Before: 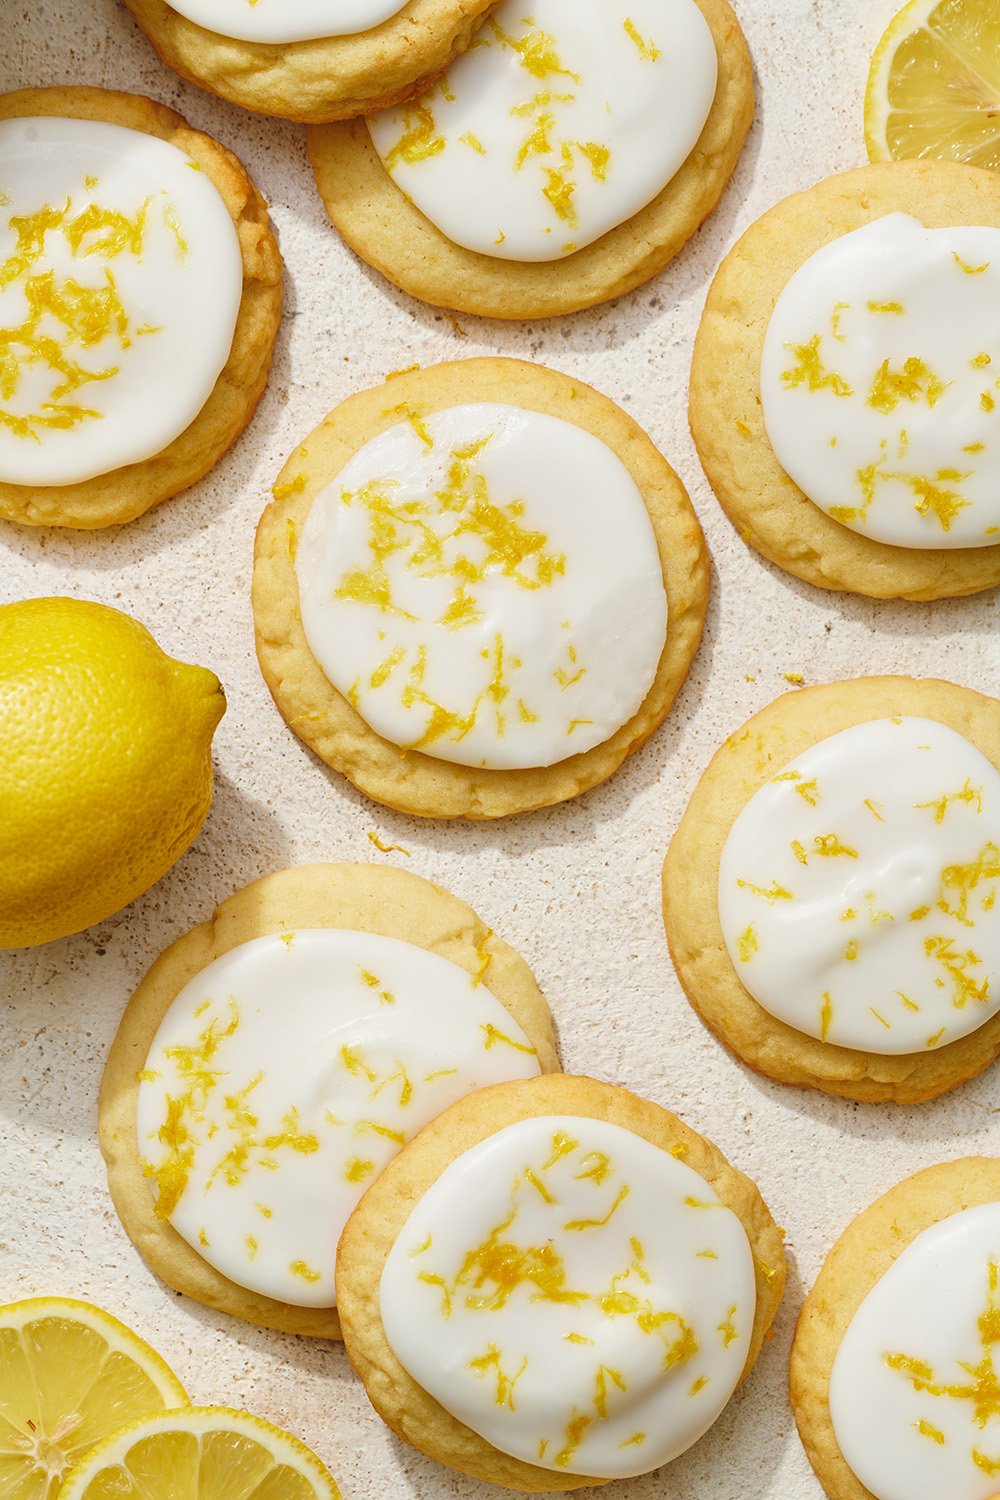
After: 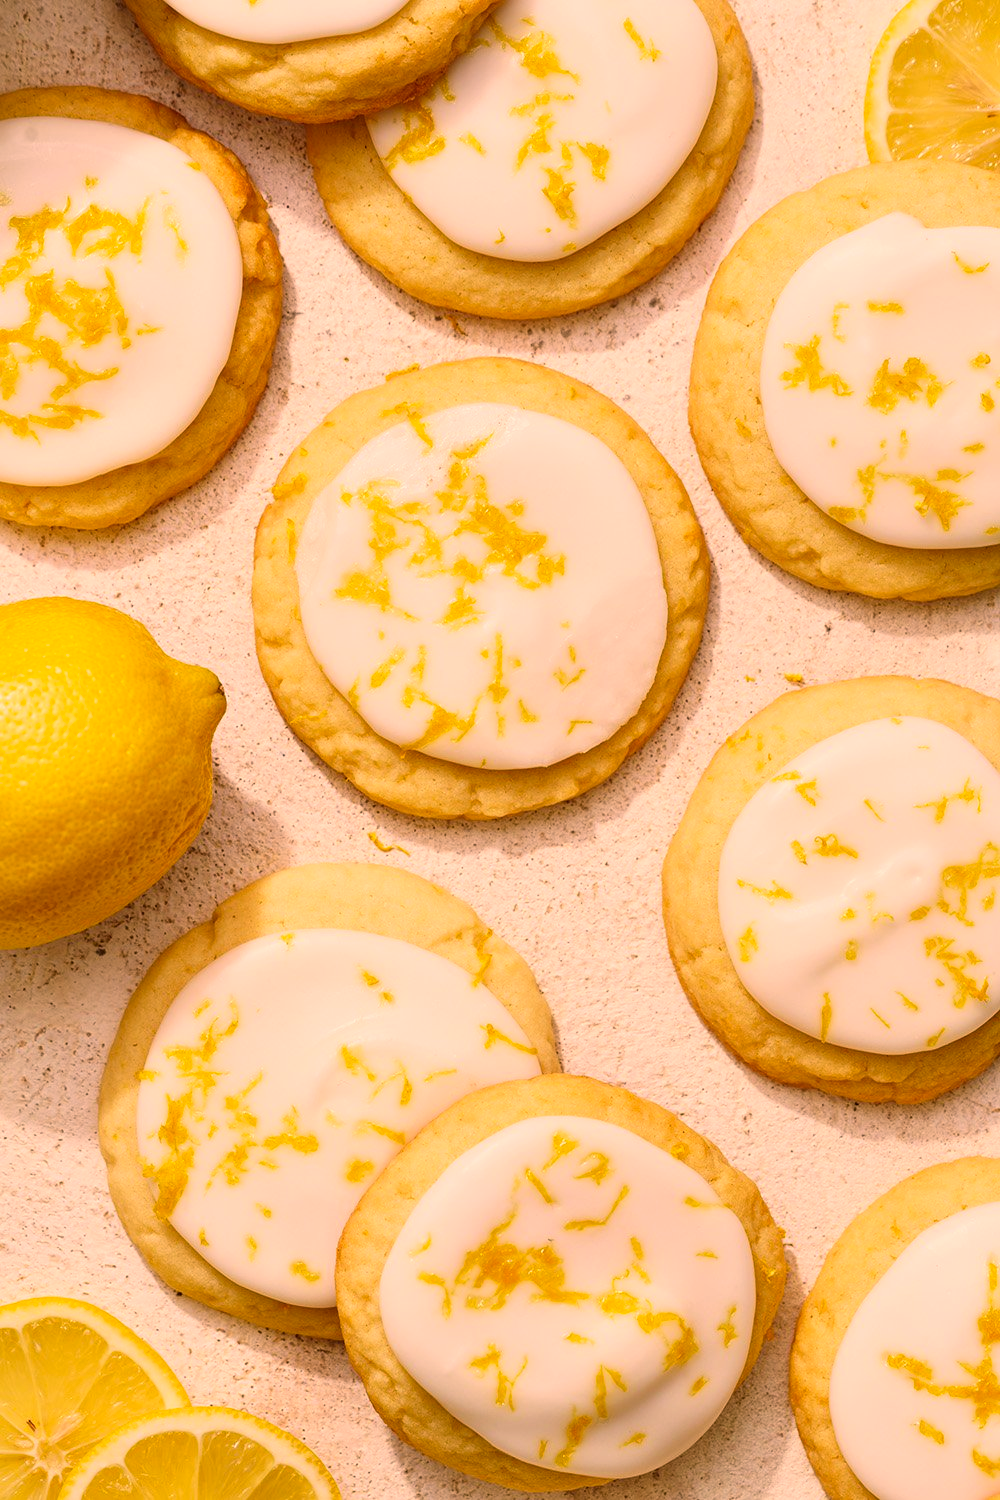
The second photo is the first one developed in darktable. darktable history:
contrast brightness saturation: contrast 0.1, brightness 0.02, saturation 0.02
color correction: highlights a* 21.16, highlights b* 19.61
